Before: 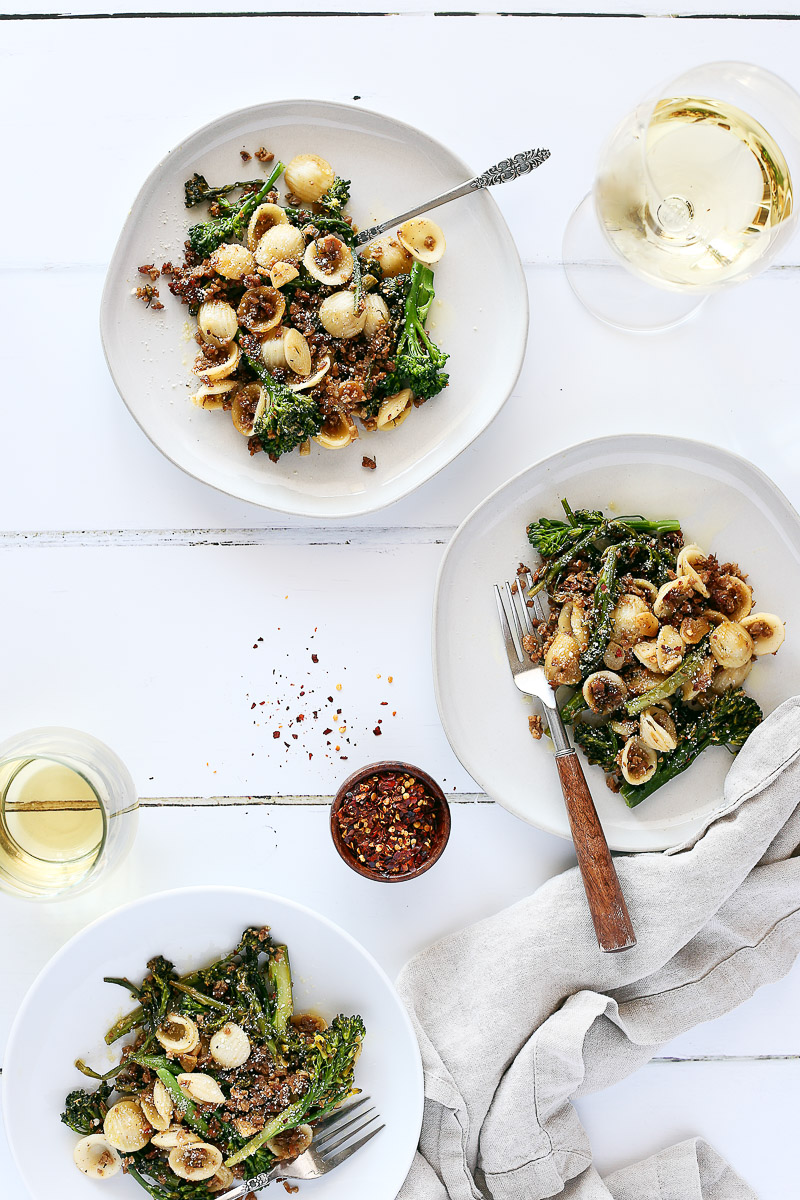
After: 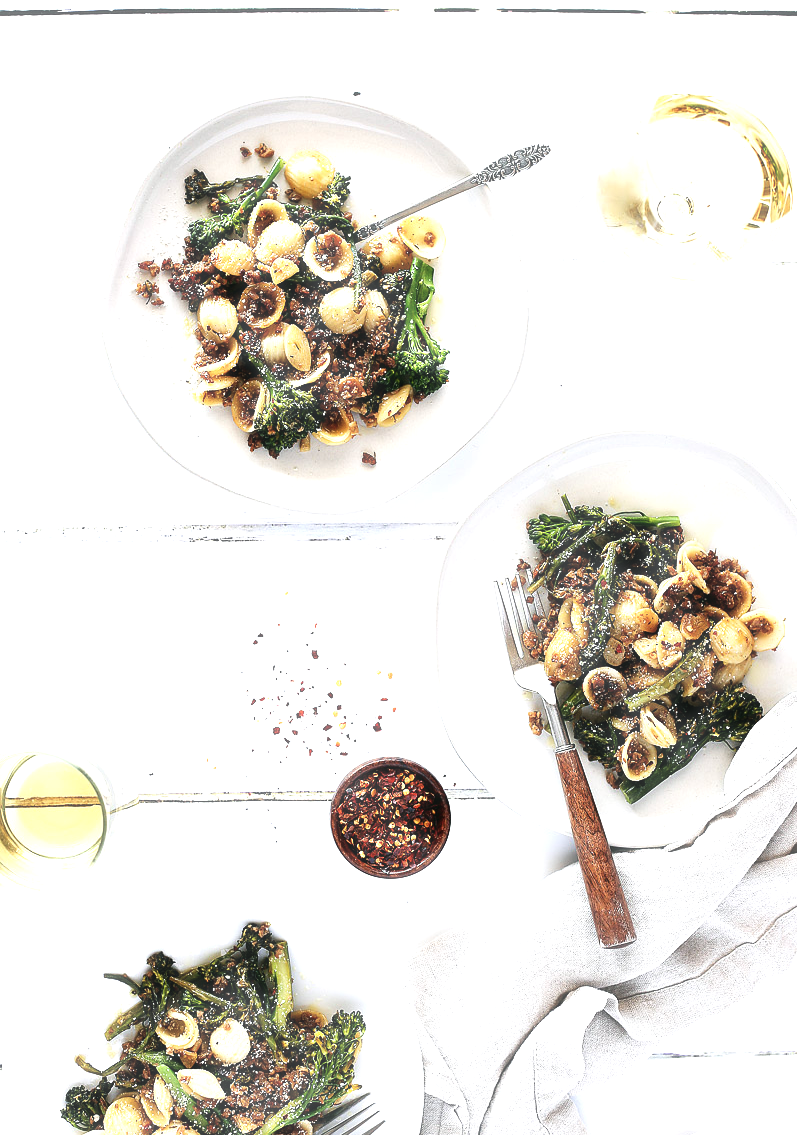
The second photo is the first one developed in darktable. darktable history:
crop: top 0.34%, right 0.257%, bottom 4.994%
haze removal: strength -0.105, compatibility mode true, adaptive false
tone equalizer: -8 EV -0.754 EV, -7 EV -0.725 EV, -6 EV -0.64 EV, -5 EV -0.405 EV, -3 EV 0.385 EV, -2 EV 0.6 EV, -1 EV 0.674 EV, +0 EV 0.746 EV, smoothing diameter 2.08%, edges refinement/feathering 21.62, mask exposure compensation -1.57 EV, filter diffusion 5
